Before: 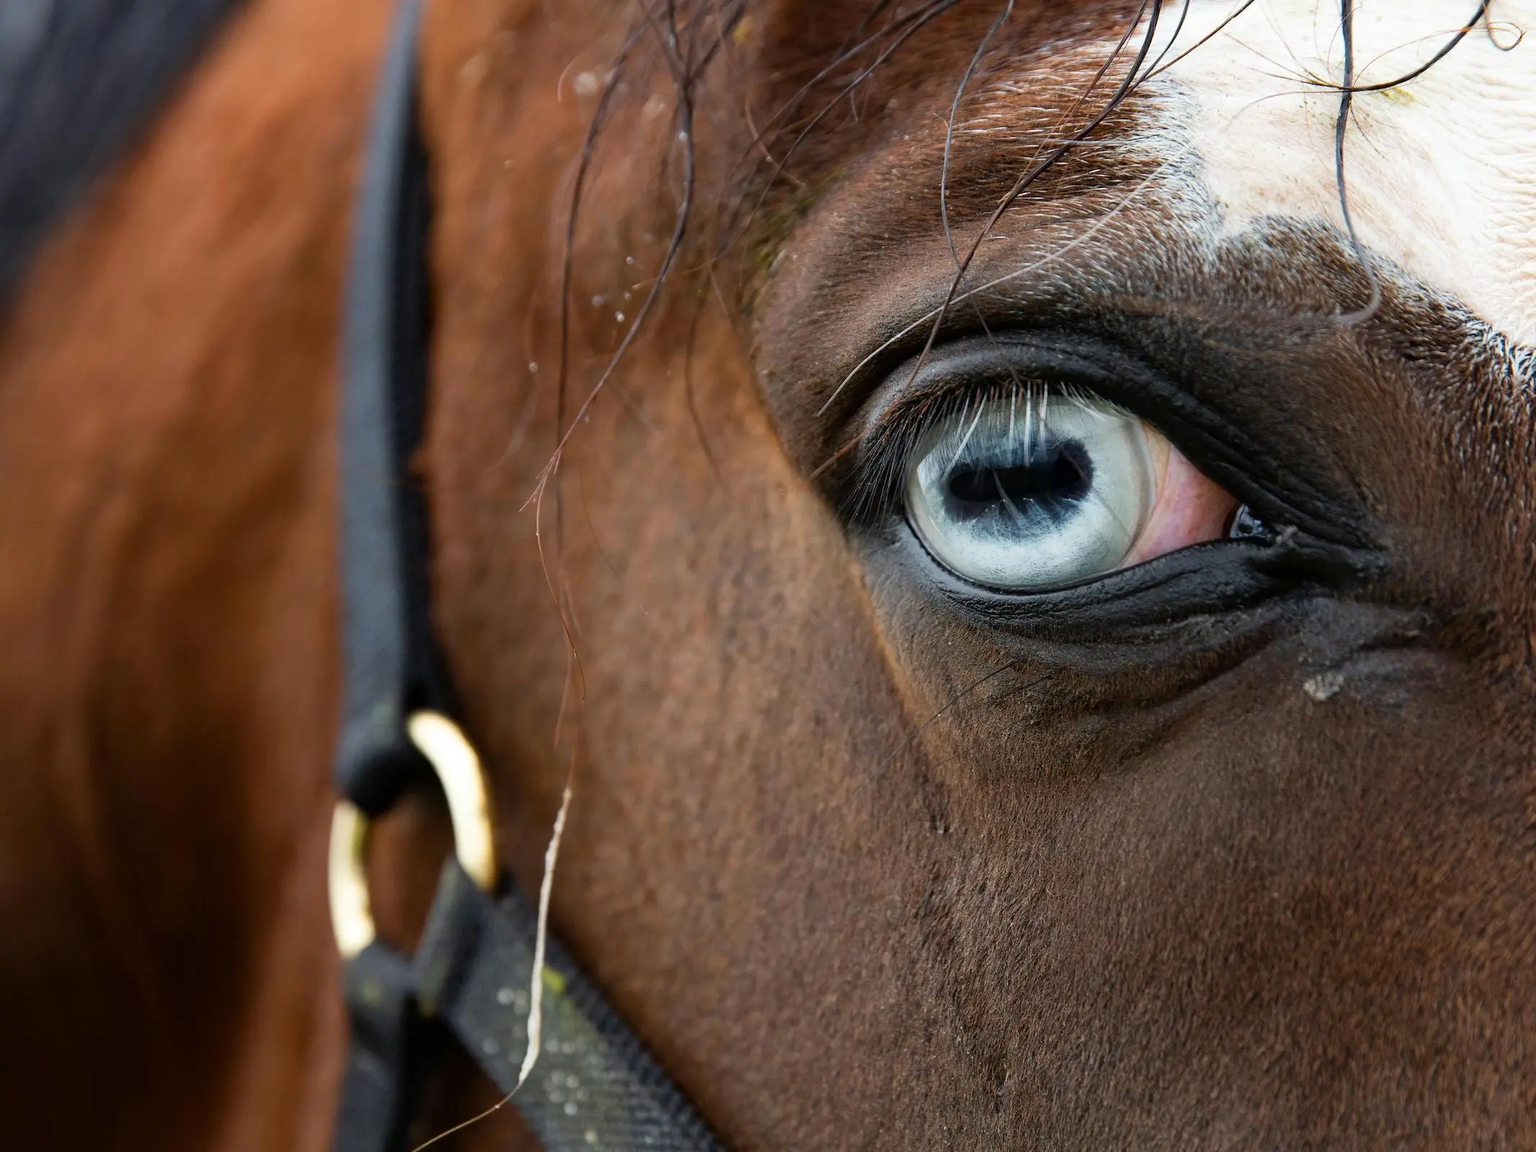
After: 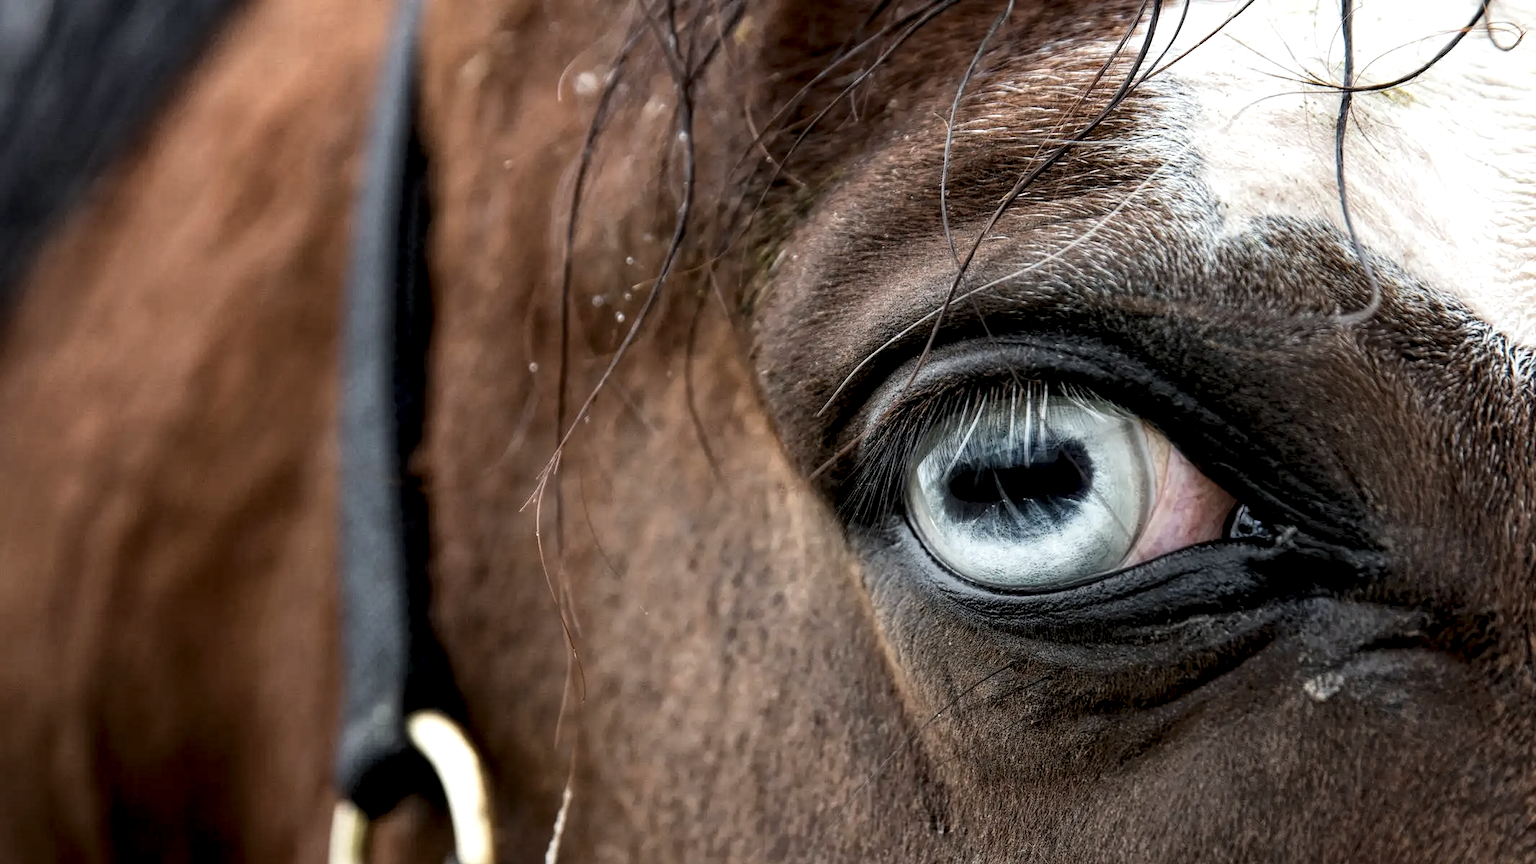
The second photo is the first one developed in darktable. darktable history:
local contrast: highlights 107%, shadows 101%, detail 200%, midtone range 0.2
crop: bottom 24.992%
contrast brightness saturation: contrast 0.096, saturation -0.288
